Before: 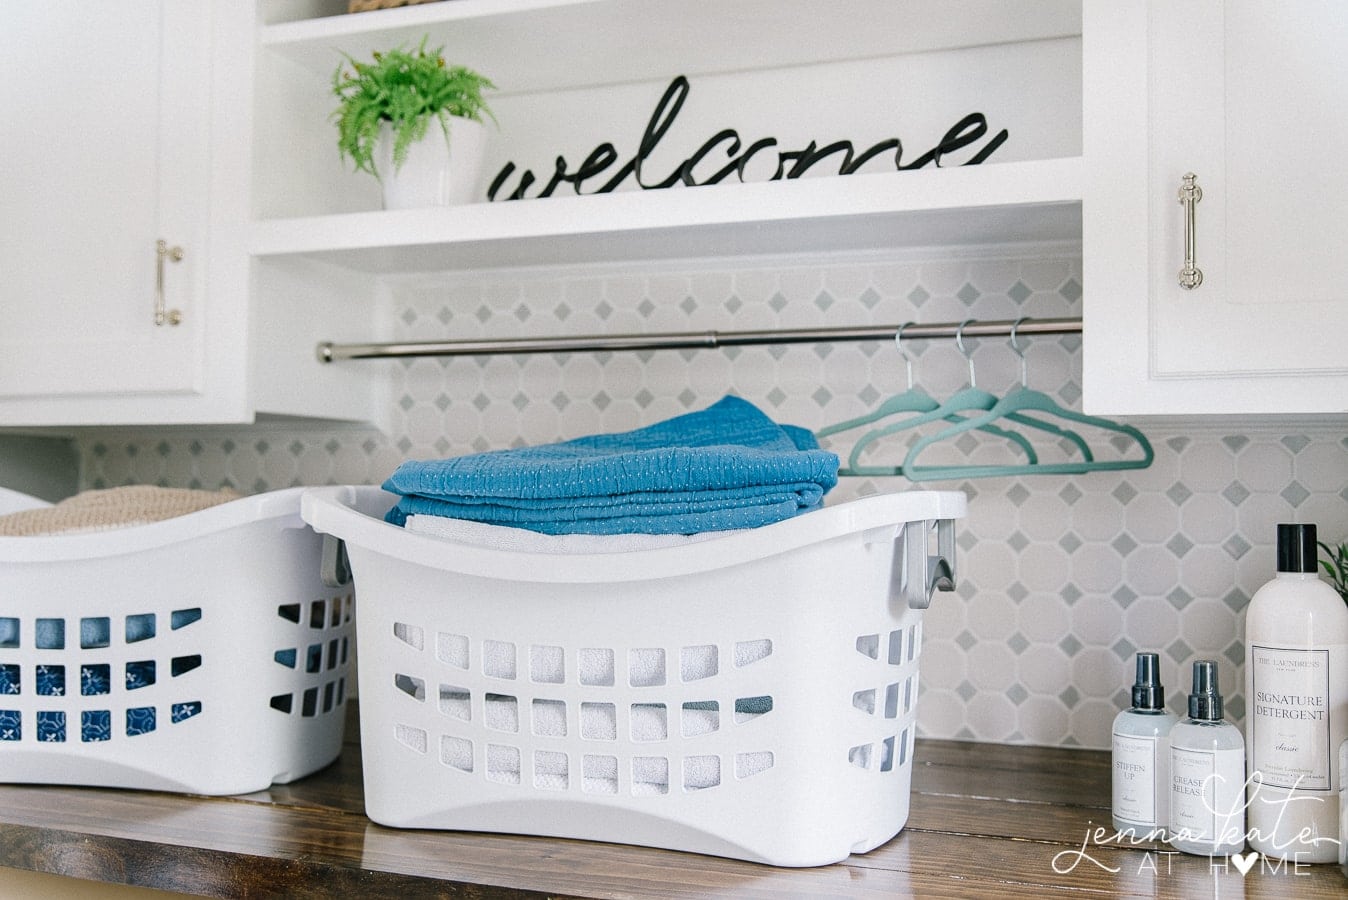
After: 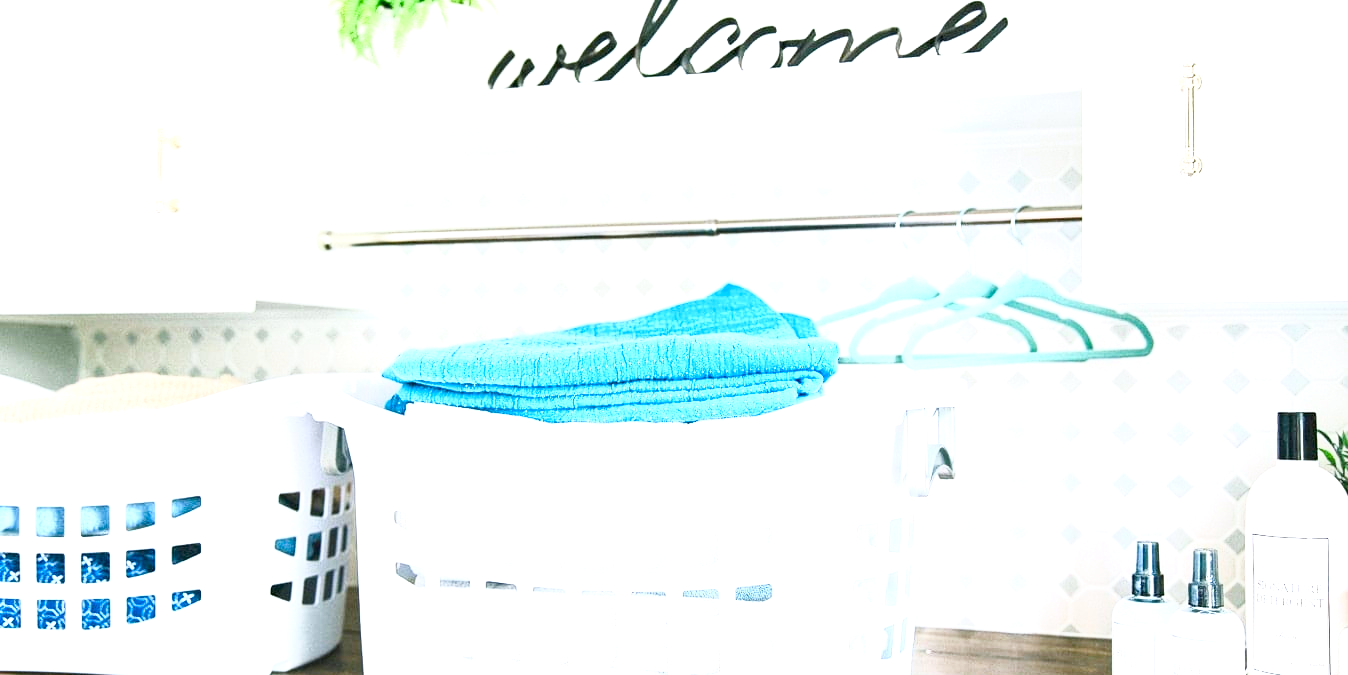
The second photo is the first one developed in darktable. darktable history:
exposure: black level correction 0, exposure 1.1 EV, compensate exposure bias true, compensate highlight preservation false
color balance rgb: perceptual saturation grading › global saturation 20%, perceptual saturation grading › highlights -50%, perceptual saturation grading › shadows 30%, perceptual brilliance grading › global brilliance 10%, perceptual brilliance grading › shadows 15%
base curve: curves: ch0 [(0, 0) (0.557, 0.834) (1, 1)]
crop and rotate: top 12.5%, bottom 12.5%
white balance: red 0.982, blue 1.018
